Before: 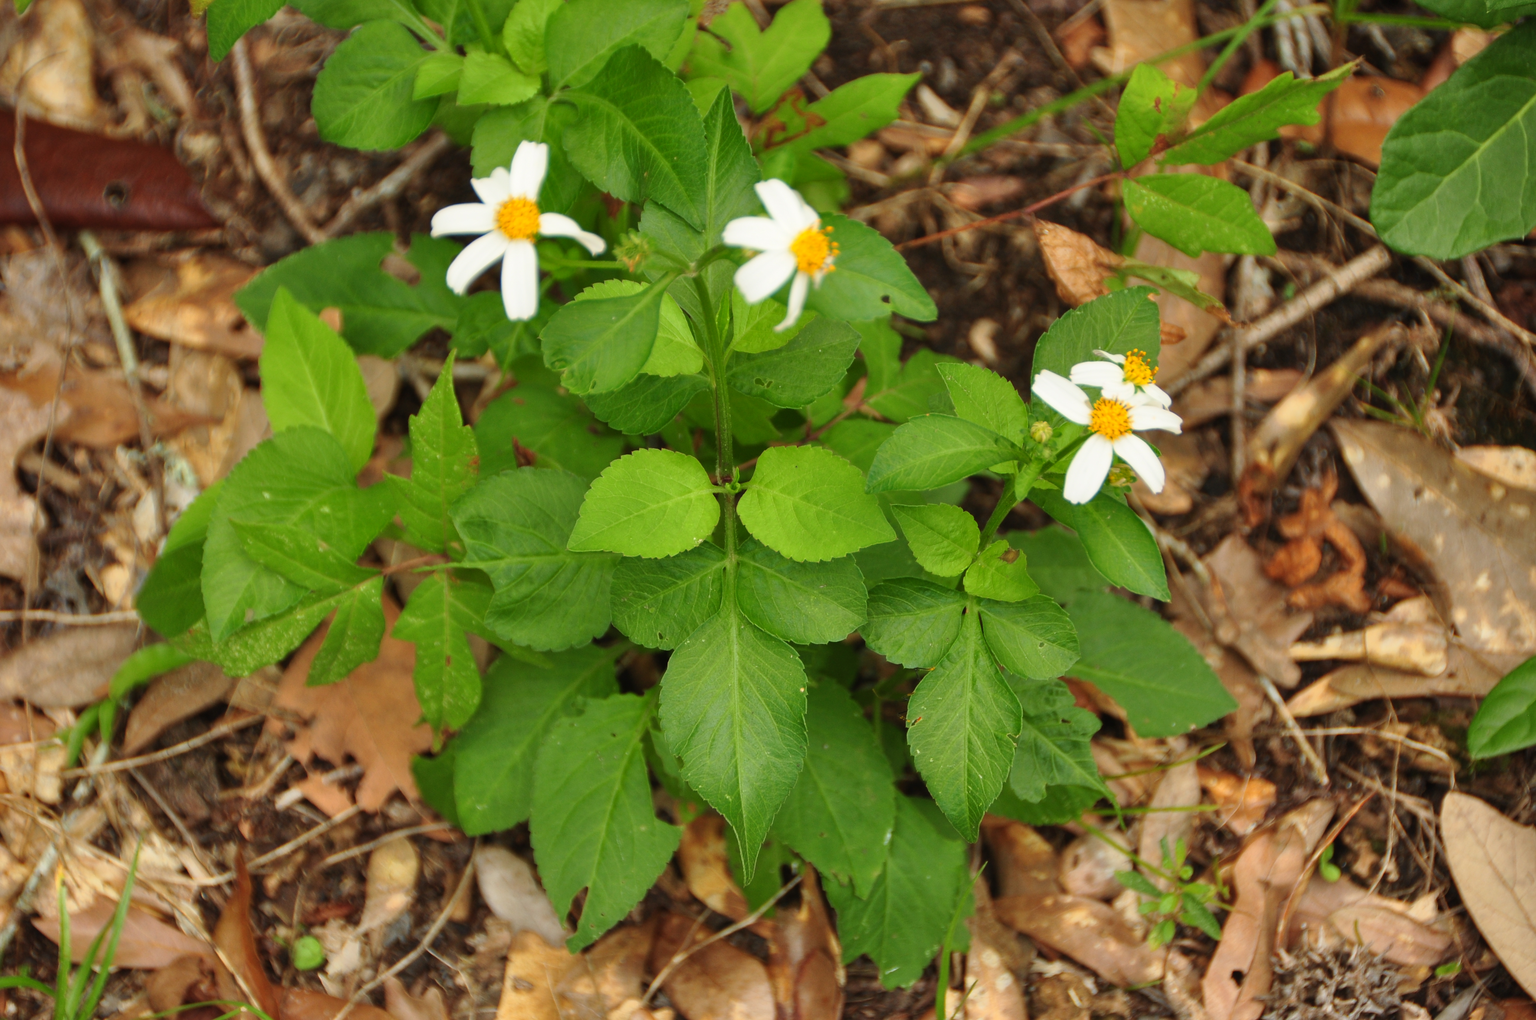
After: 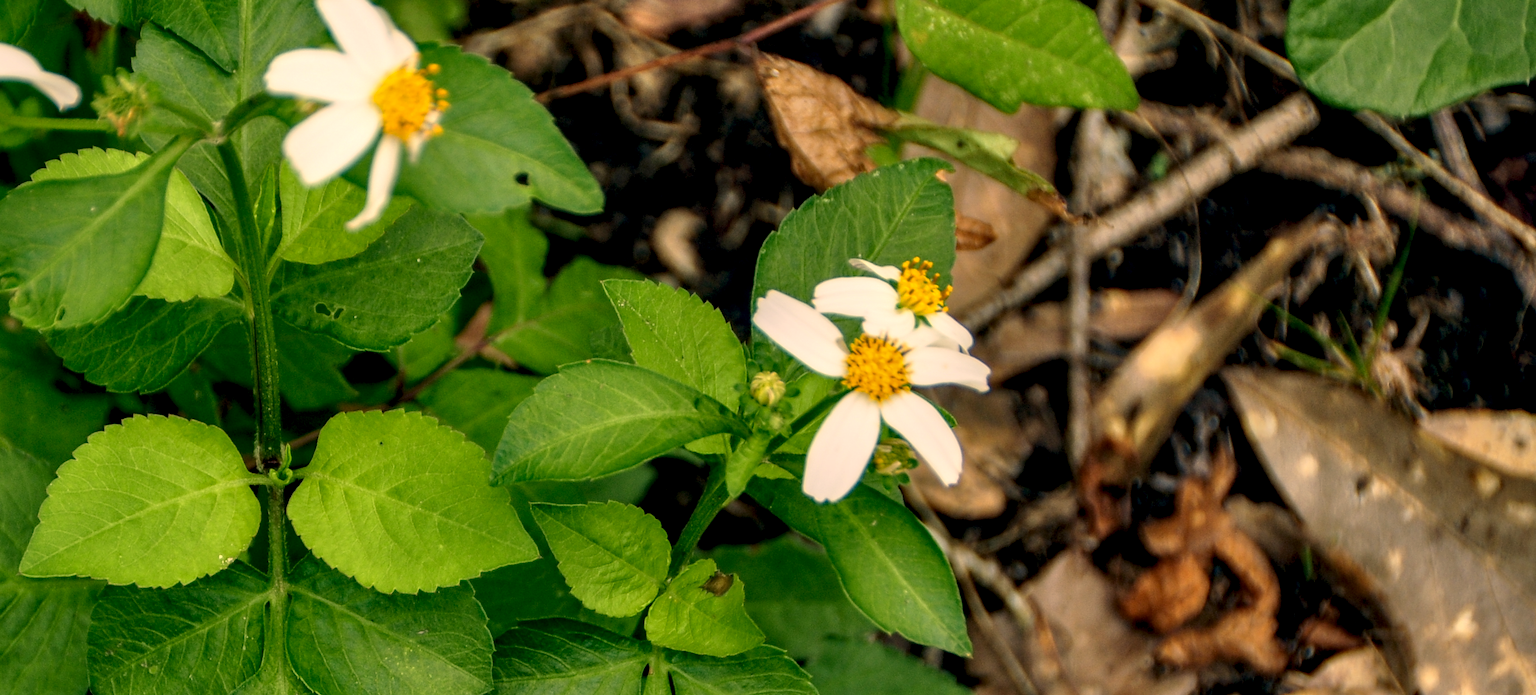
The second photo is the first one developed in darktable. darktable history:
crop: left 36.132%, top 18.24%, right 0.481%, bottom 38.567%
exposure: black level correction 0.011, exposure -0.472 EV, compensate highlight preservation false
color correction: highlights a* 10.33, highlights b* 14.86, shadows a* -9.55, shadows b* -14.81
local contrast: highlights 3%, shadows 2%, detail 182%
